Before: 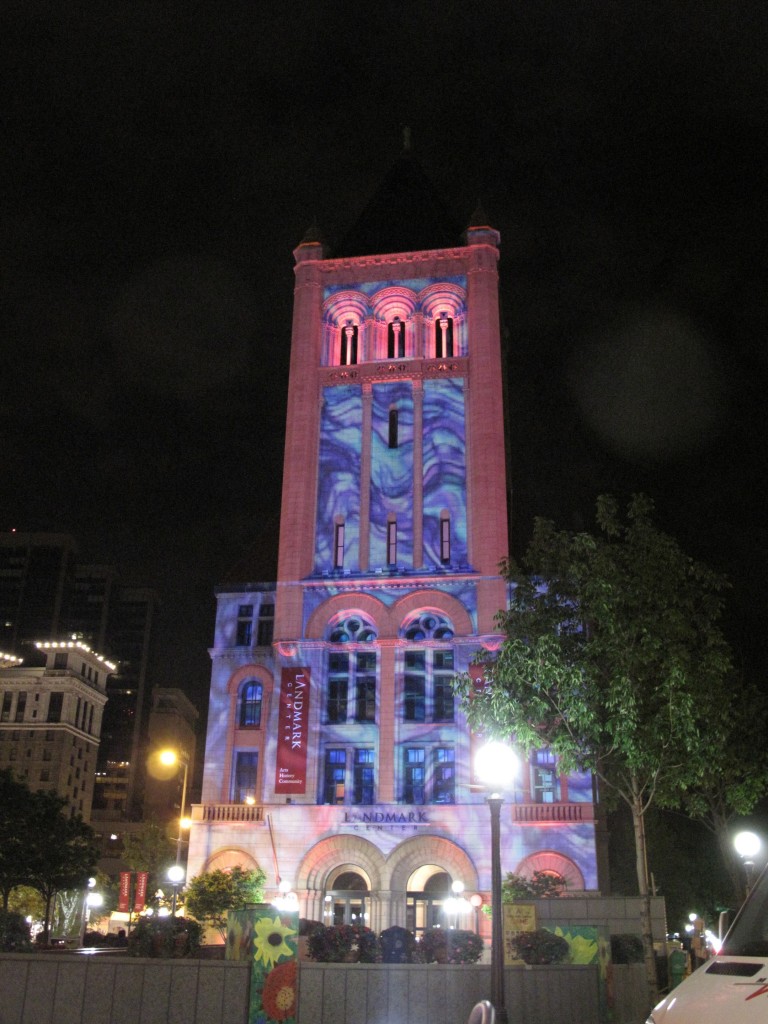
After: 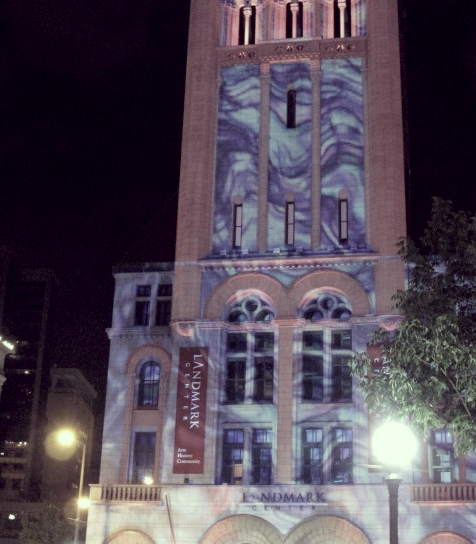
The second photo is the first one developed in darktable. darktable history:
color correction: highlights a* -20.17, highlights b* 20.27, shadows a* 20.03, shadows b* -20.46, saturation 0.43
exposure: black level correction 0.007, compensate highlight preservation false
crop: left 13.312%, top 31.28%, right 24.627%, bottom 15.582%
